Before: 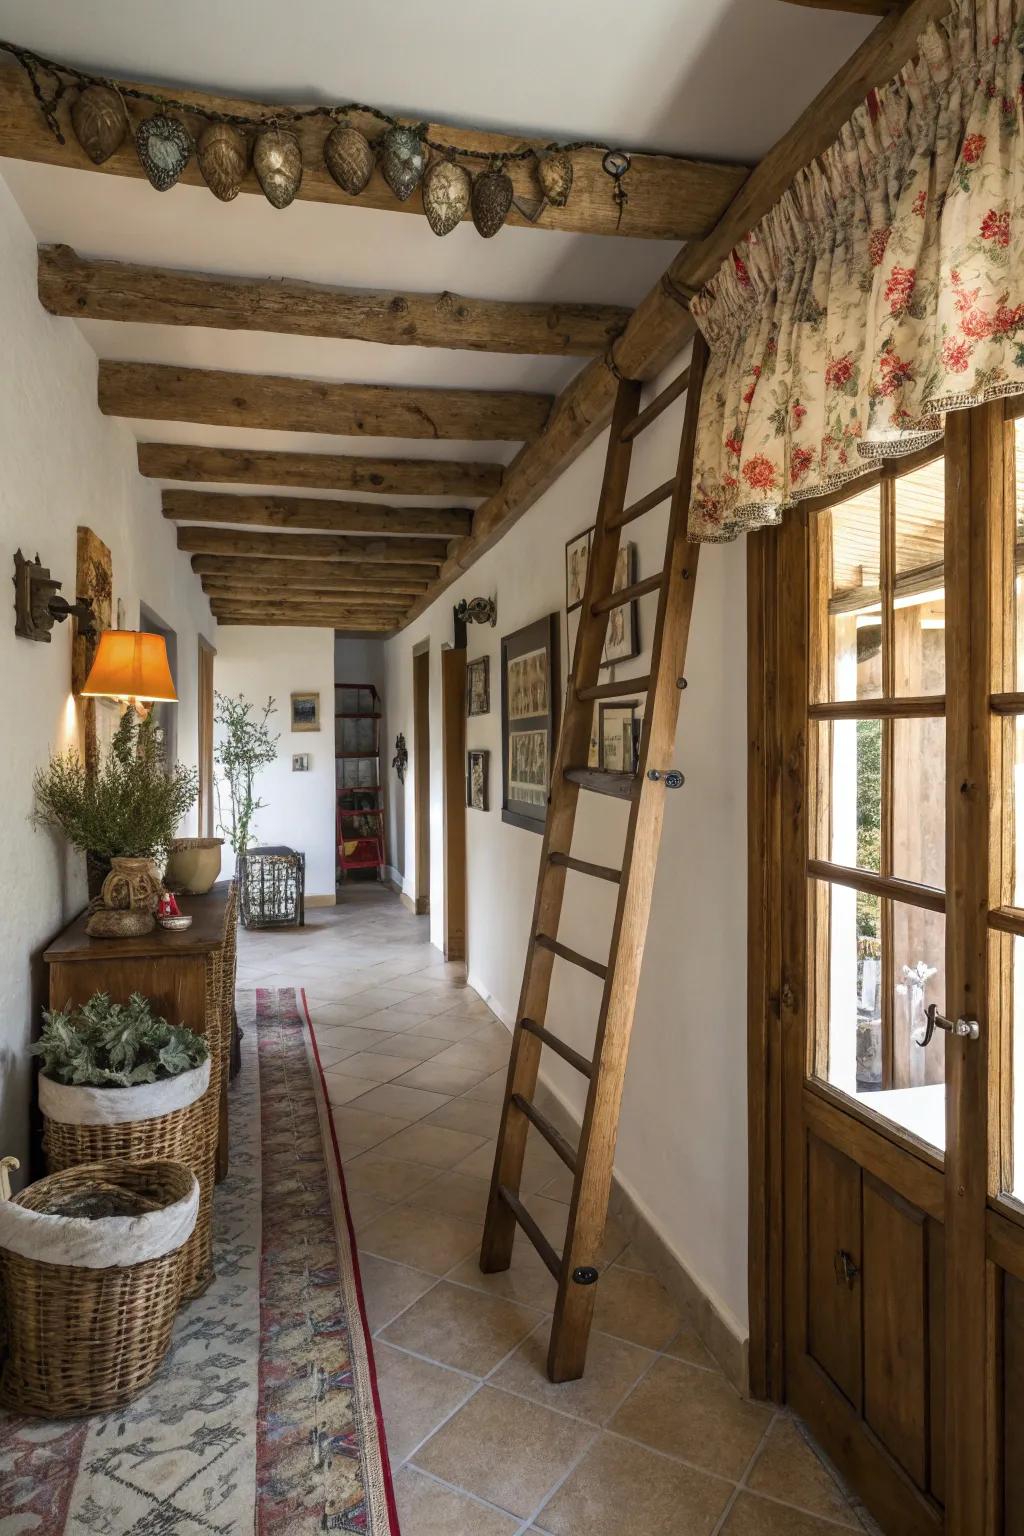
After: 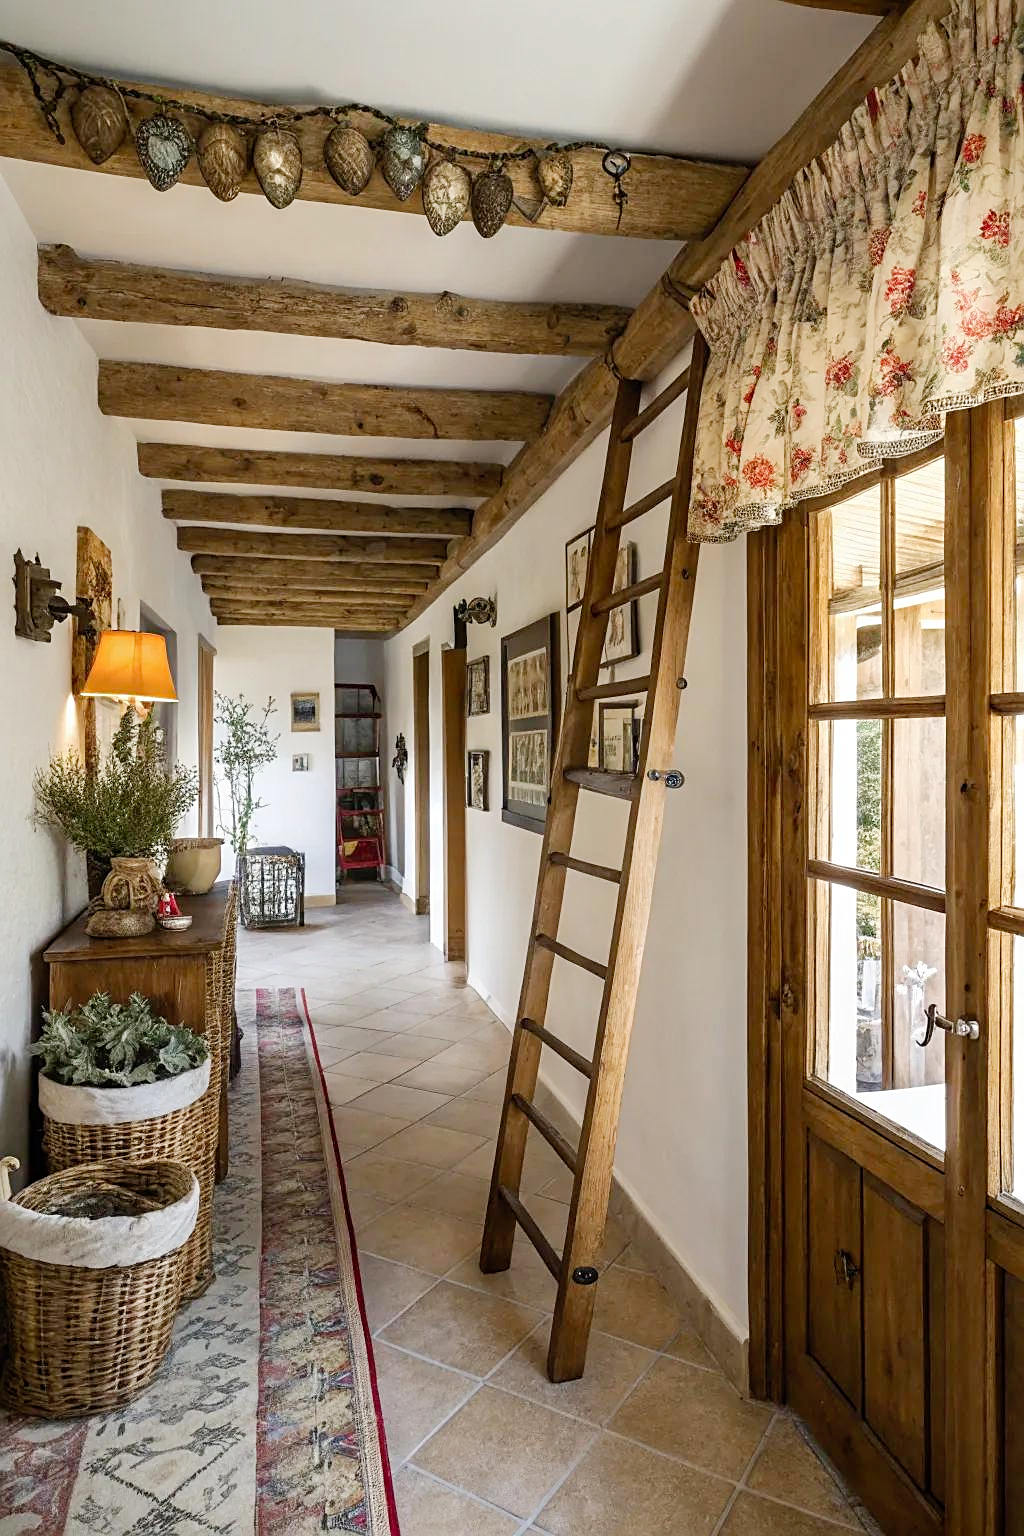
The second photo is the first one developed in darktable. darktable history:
tone curve: curves: ch0 [(0, 0) (0.07, 0.057) (0.15, 0.177) (0.352, 0.445) (0.59, 0.703) (0.857, 0.908) (1, 1)], preserve colors none
sharpen: on, module defaults
